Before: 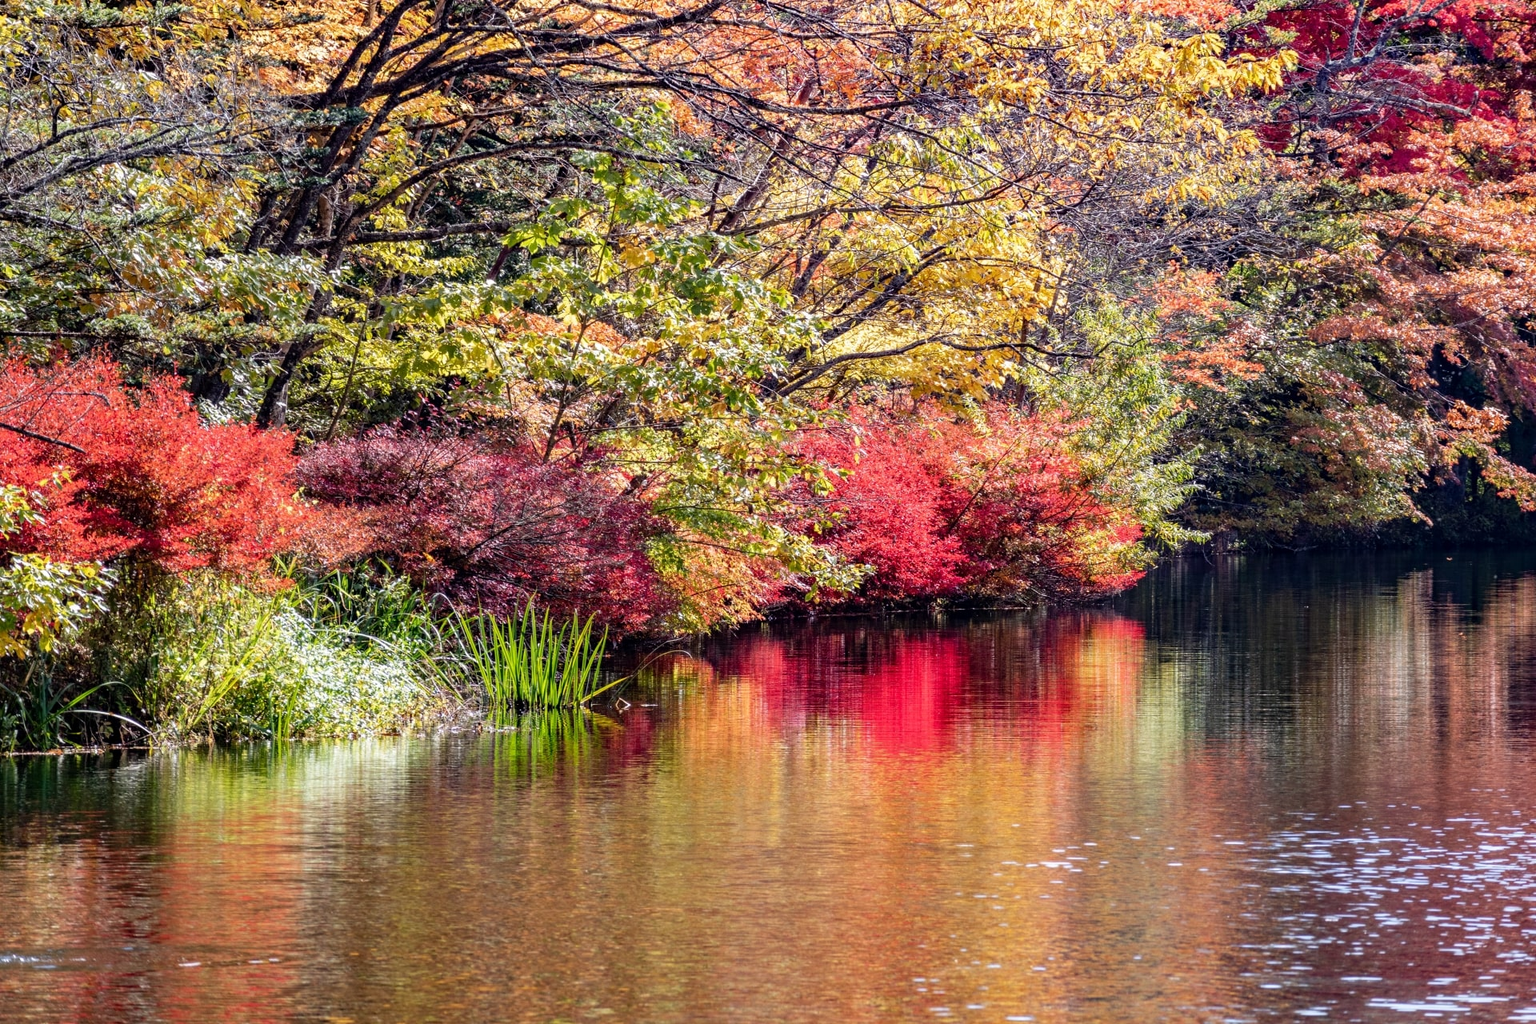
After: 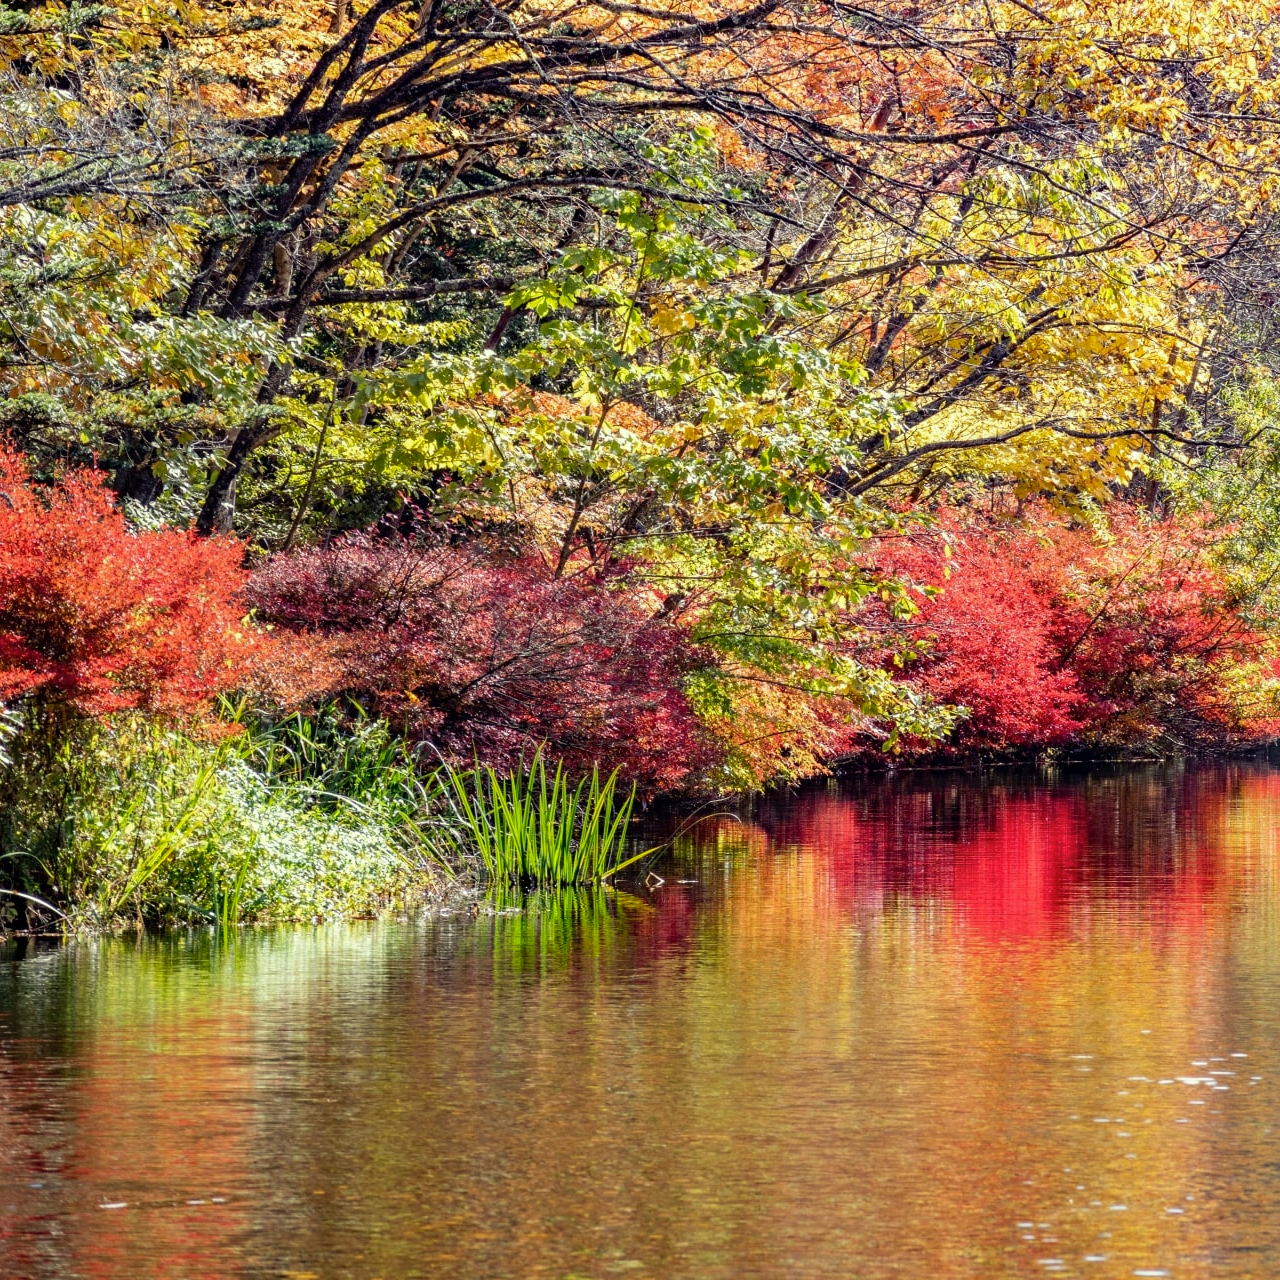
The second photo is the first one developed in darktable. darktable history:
crop and rotate: left 6.49%, right 26.808%
color correction: highlights a* -5.65, highlights b* 10.79
